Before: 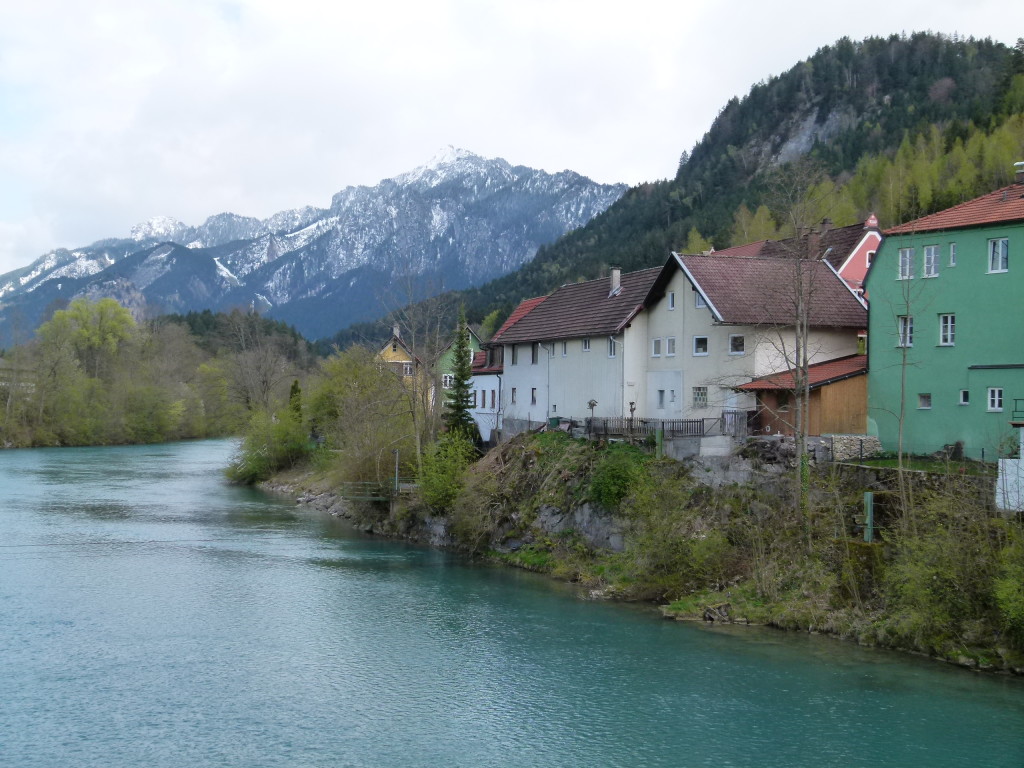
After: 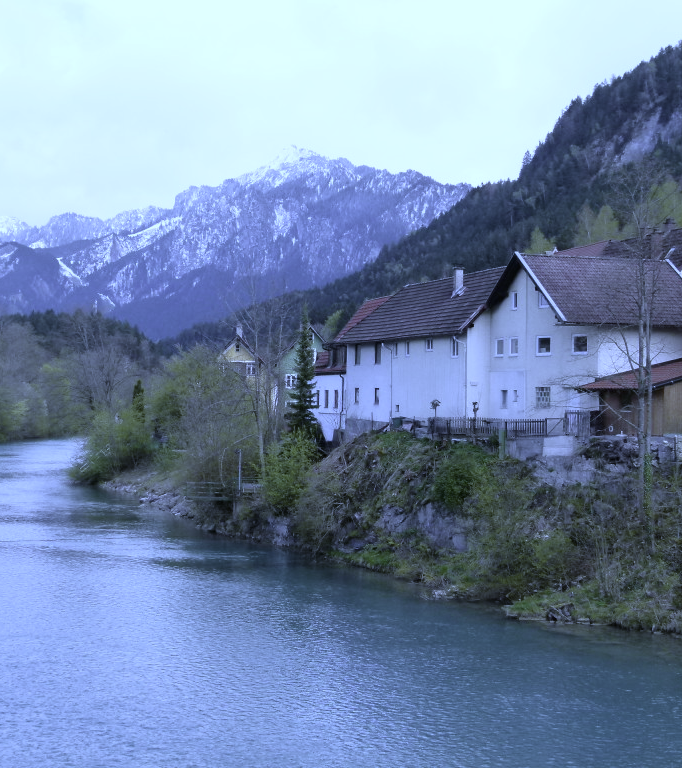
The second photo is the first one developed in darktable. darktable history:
crop: left 15.419%, right 17.914%
white balance: red 0.766, blue 1.537
contrast brightness saturation: contrast 0.1, saturation -0.36
